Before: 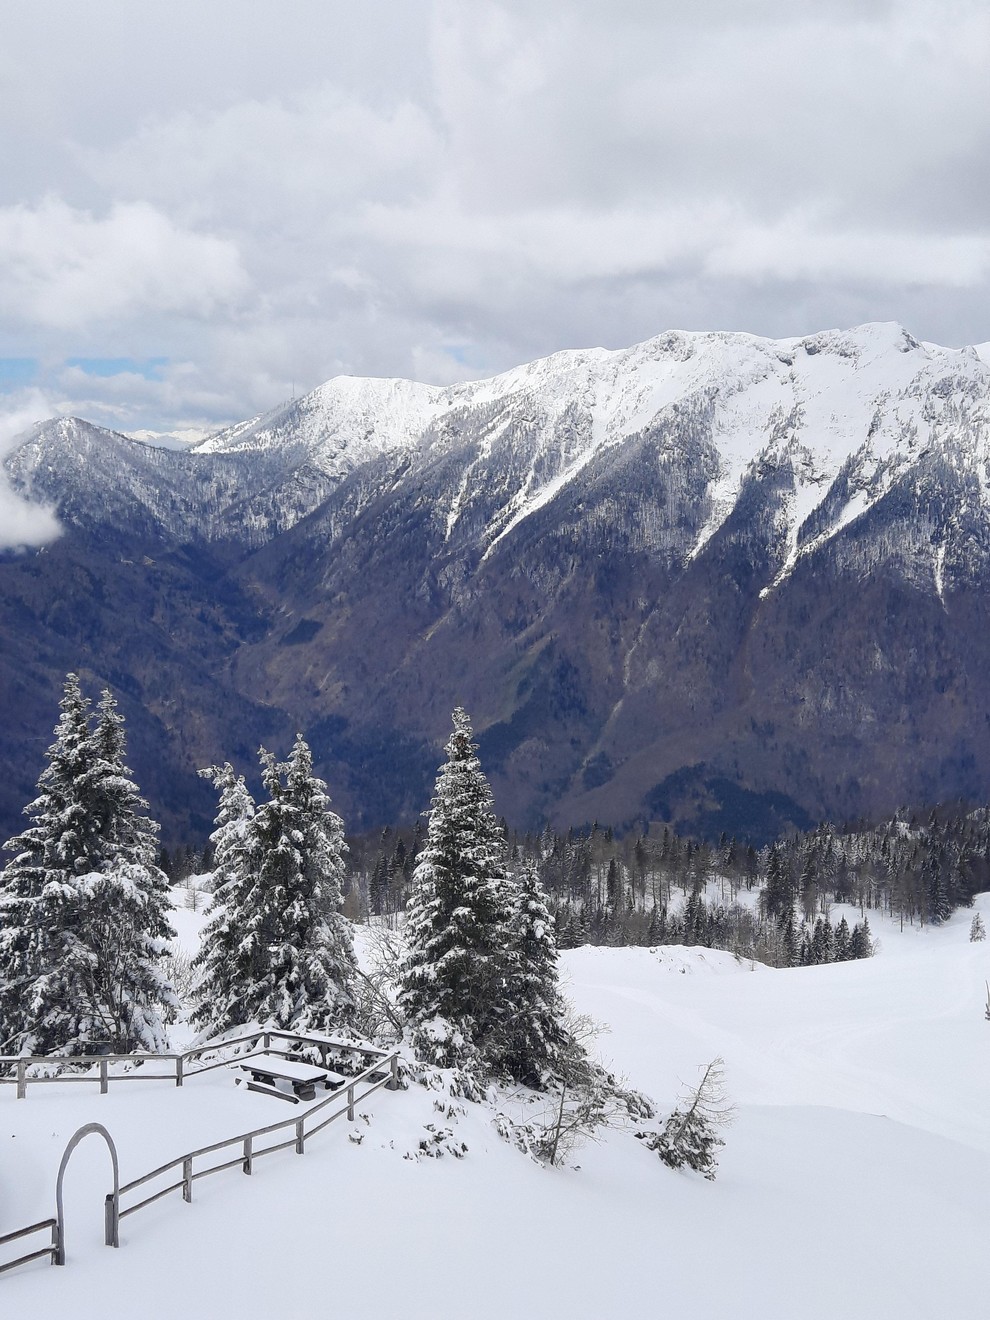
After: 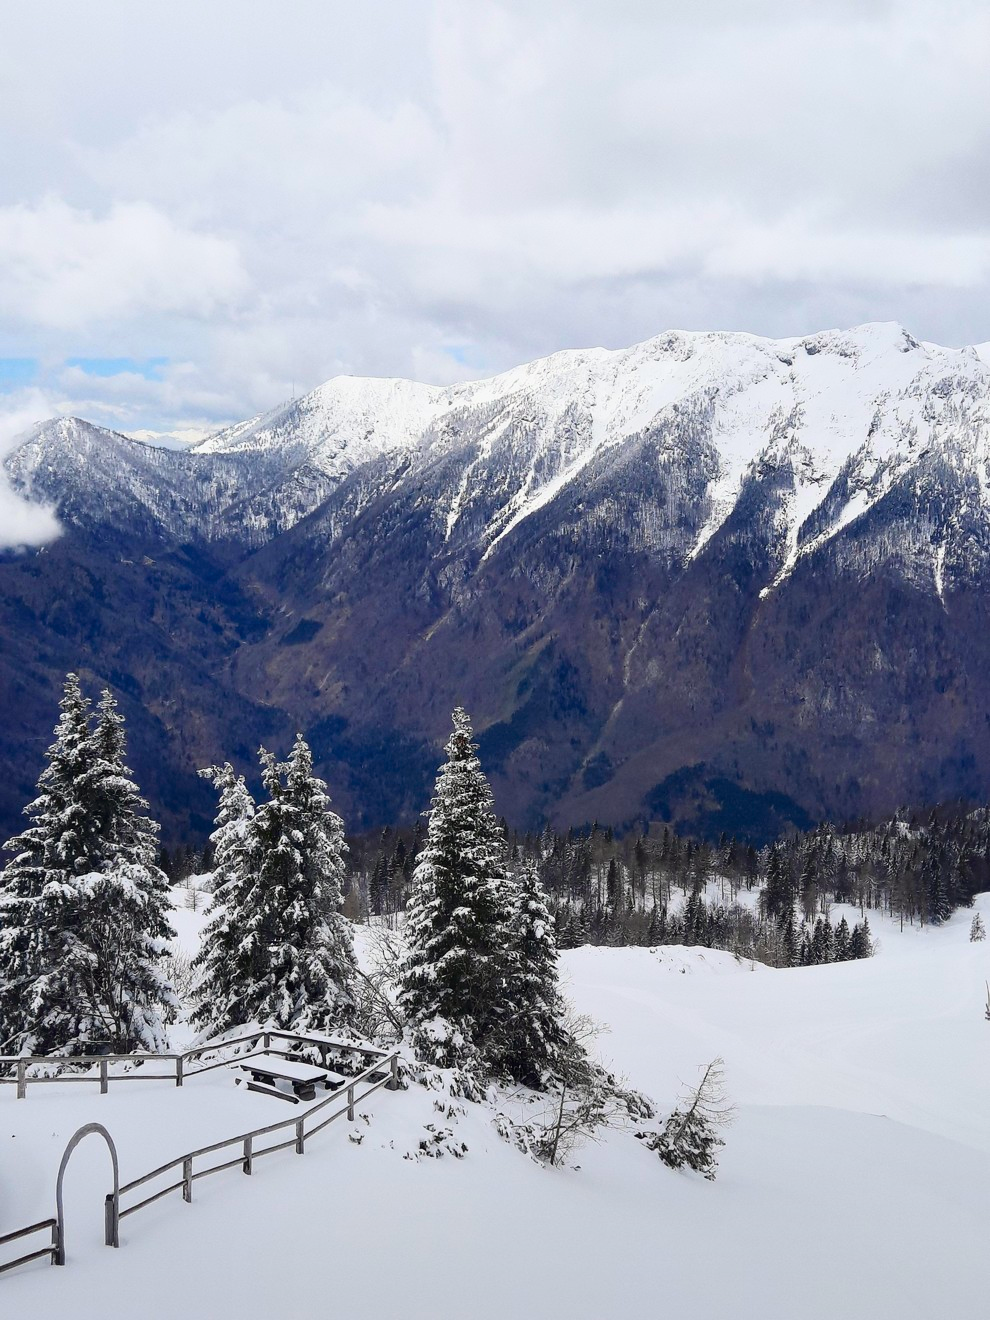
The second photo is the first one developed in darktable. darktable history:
graduated density: rotation -180°, offset 27.42
tone curve: curves: ch0 [(0, 0) (0.059, 0.027) (0.178, 0.105) (0.292, 0.233) (0.485, 0.472) (0.837, 0.887) (1, 0.983)]; ch1 [(0, 0) (0.23, 0.166) (0.34, 0.298) (0.371, 0.334) (0.435, 0.413) (0.477, 0.469) (0.499, 0.498) (0.534, 0.551) (0.56, 0.585) (0.754, 0.801) (1, 1)]; ch2 [(0, 0) (0.431, 0.414) (0.498, 0.503) (0.524, 0.531) (0.568, 0.567) (0.6, 0.597) (0.65, 0.651) (0.752, 0.764) (1, 1)], color space Lab, independent channels, preserve colors none
tone equalizer: -8 EV 0.06 EV, smoothing diameter 25%, edges refinement/feathering 10, preserve details guided filter
